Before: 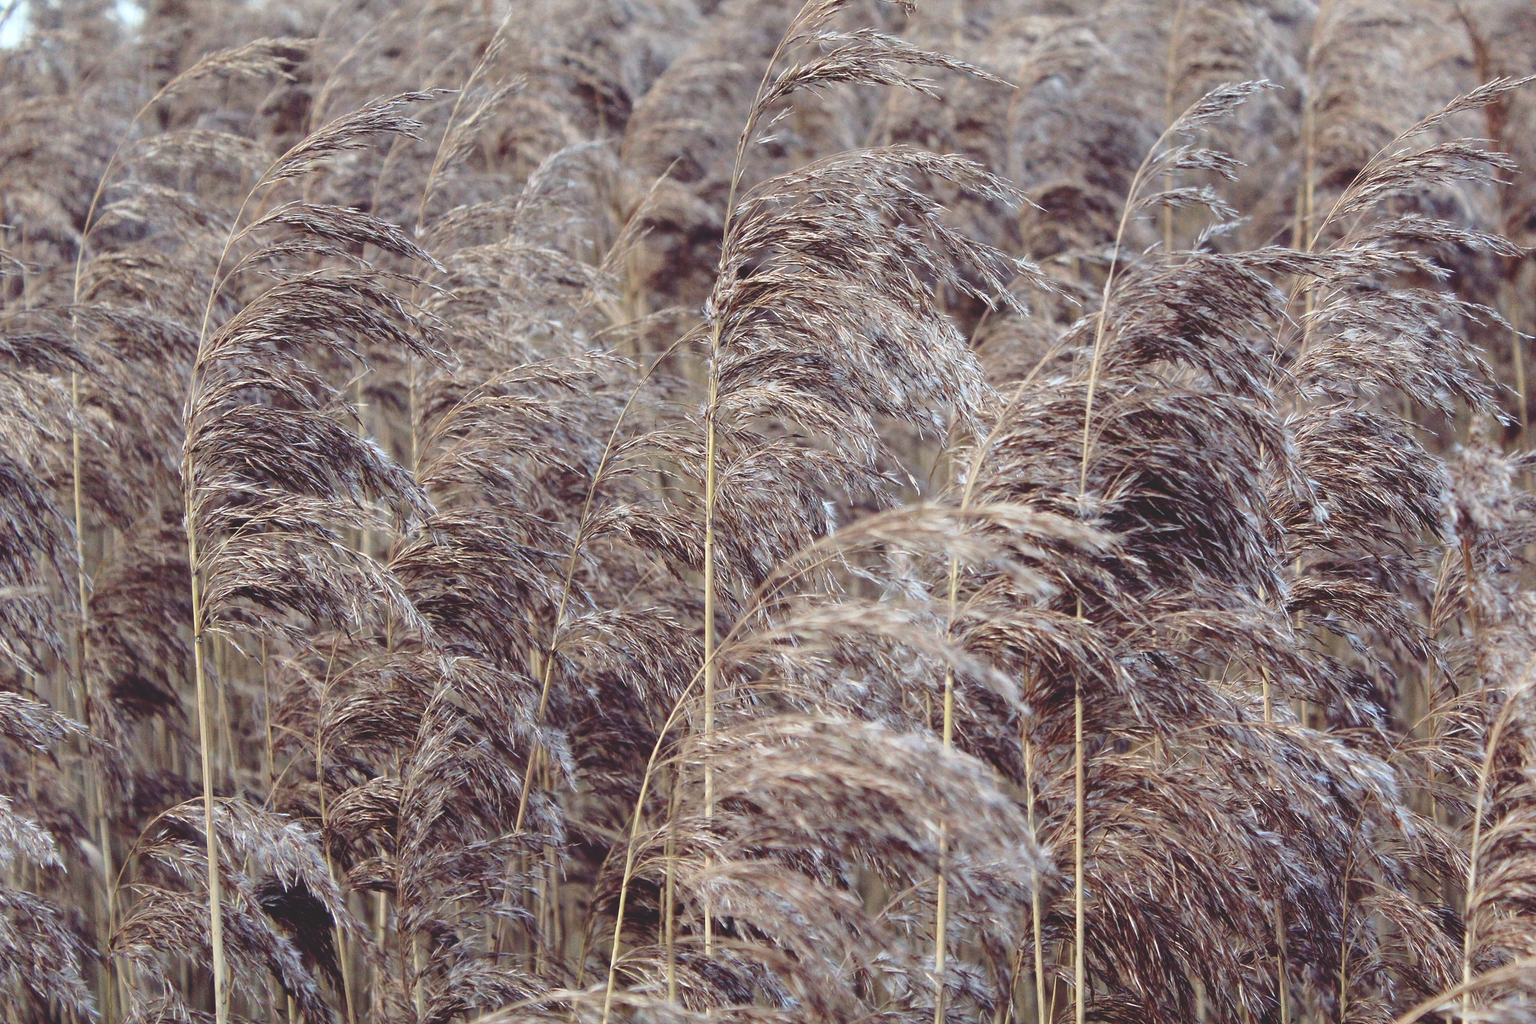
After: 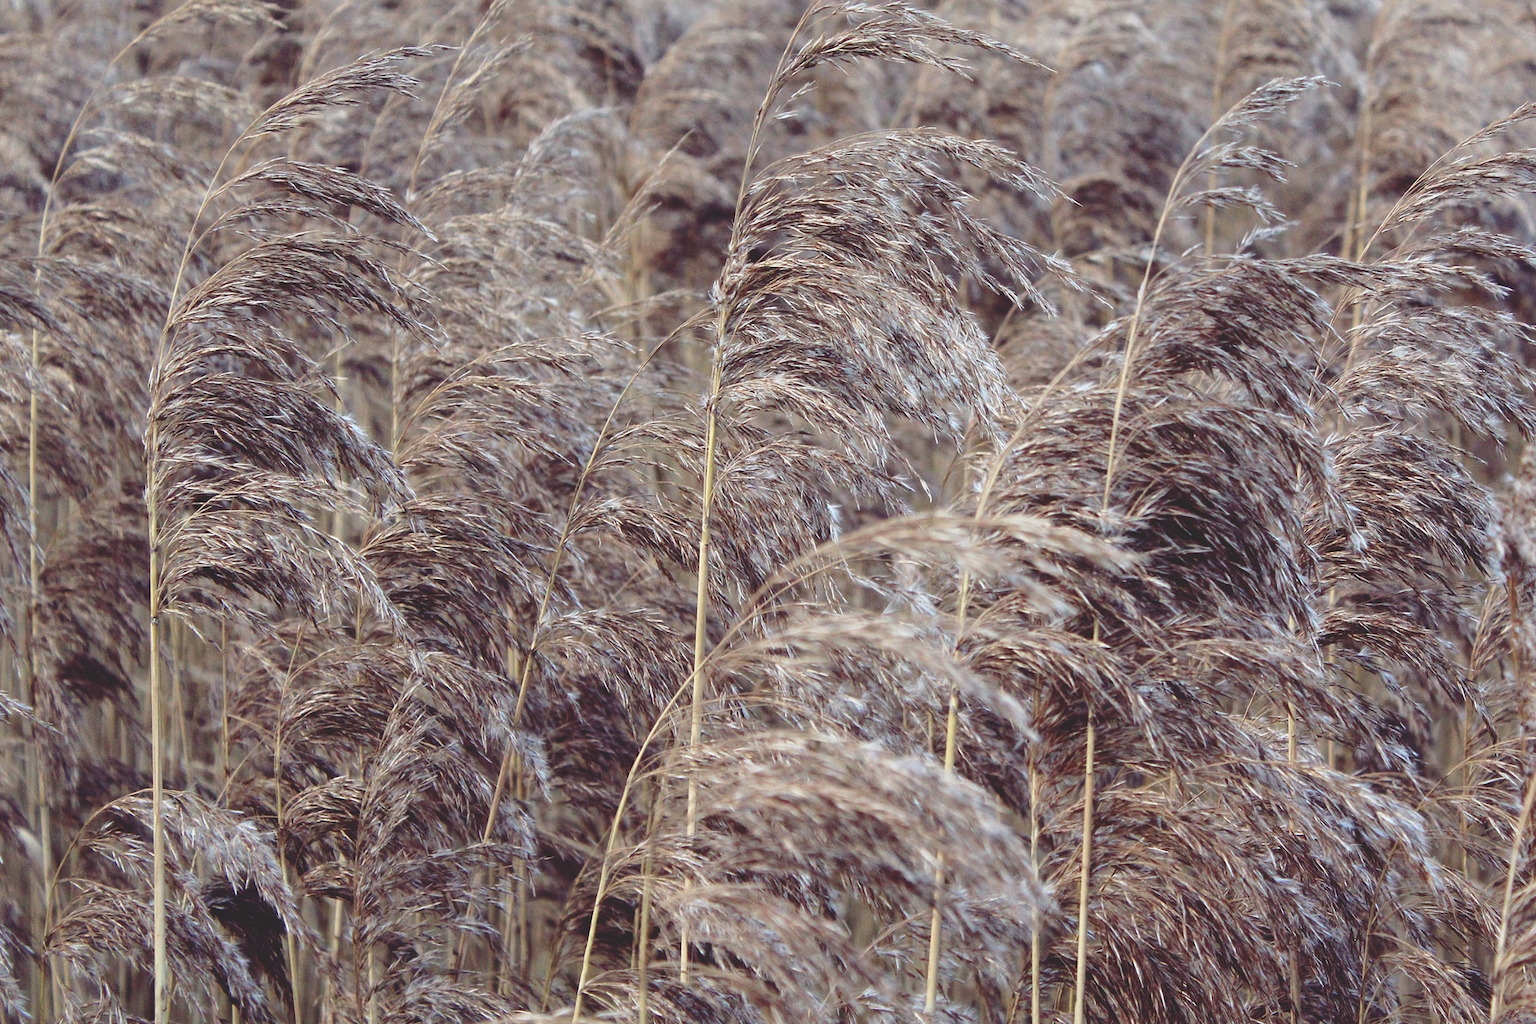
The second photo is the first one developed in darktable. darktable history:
crop and rotate: angle -2.65°
